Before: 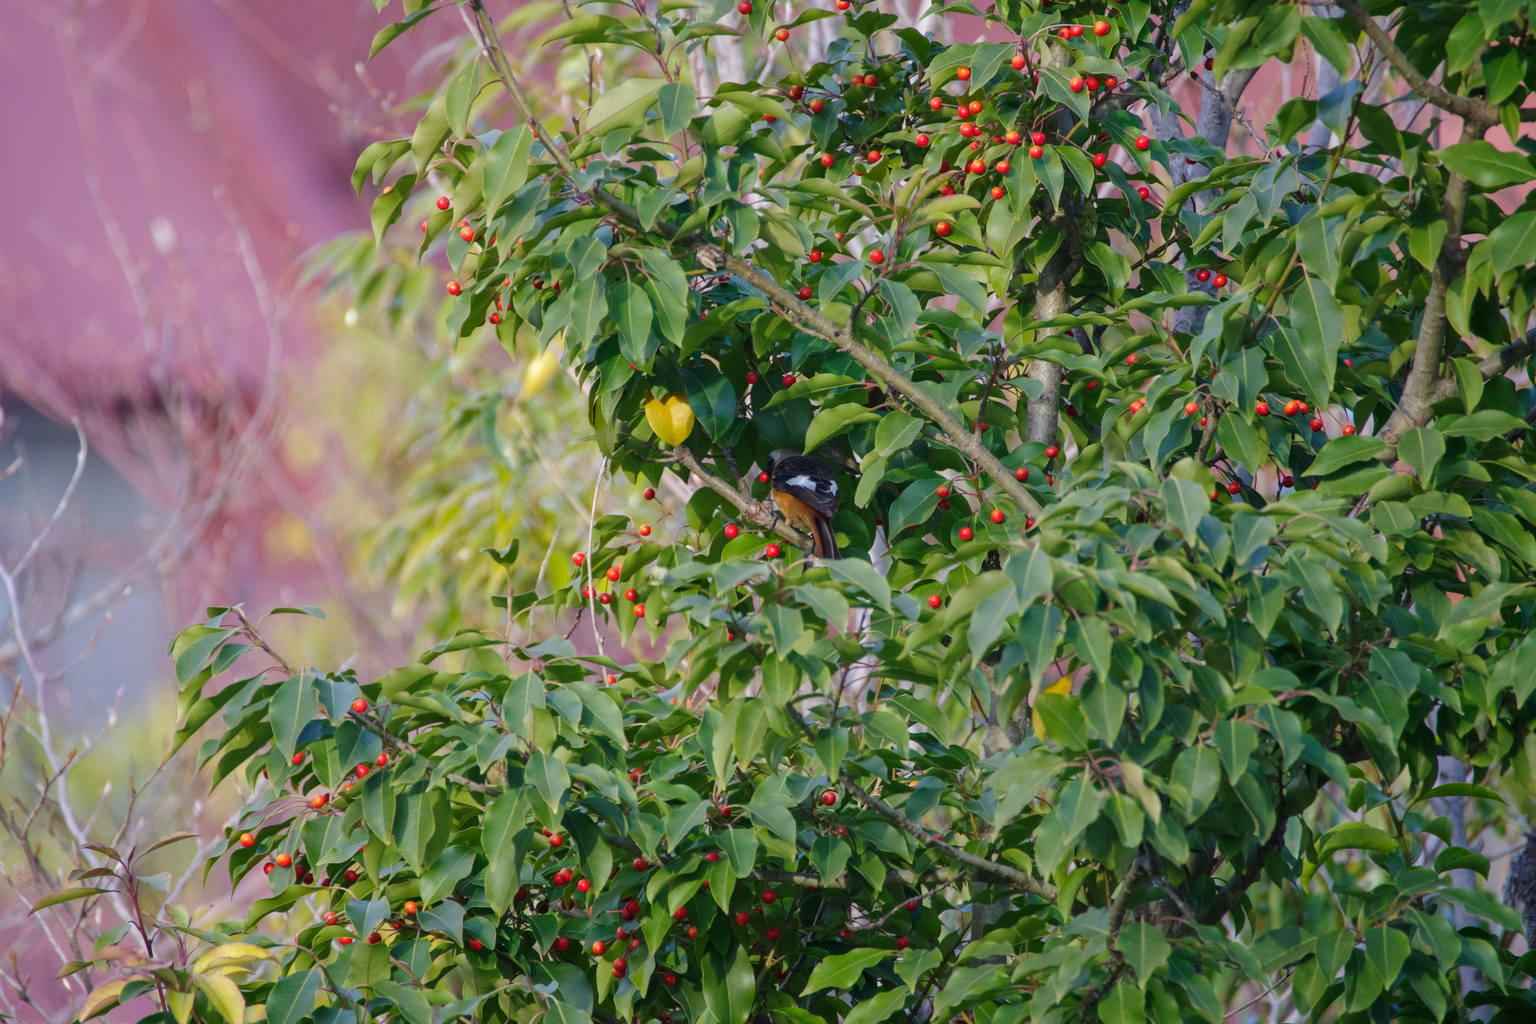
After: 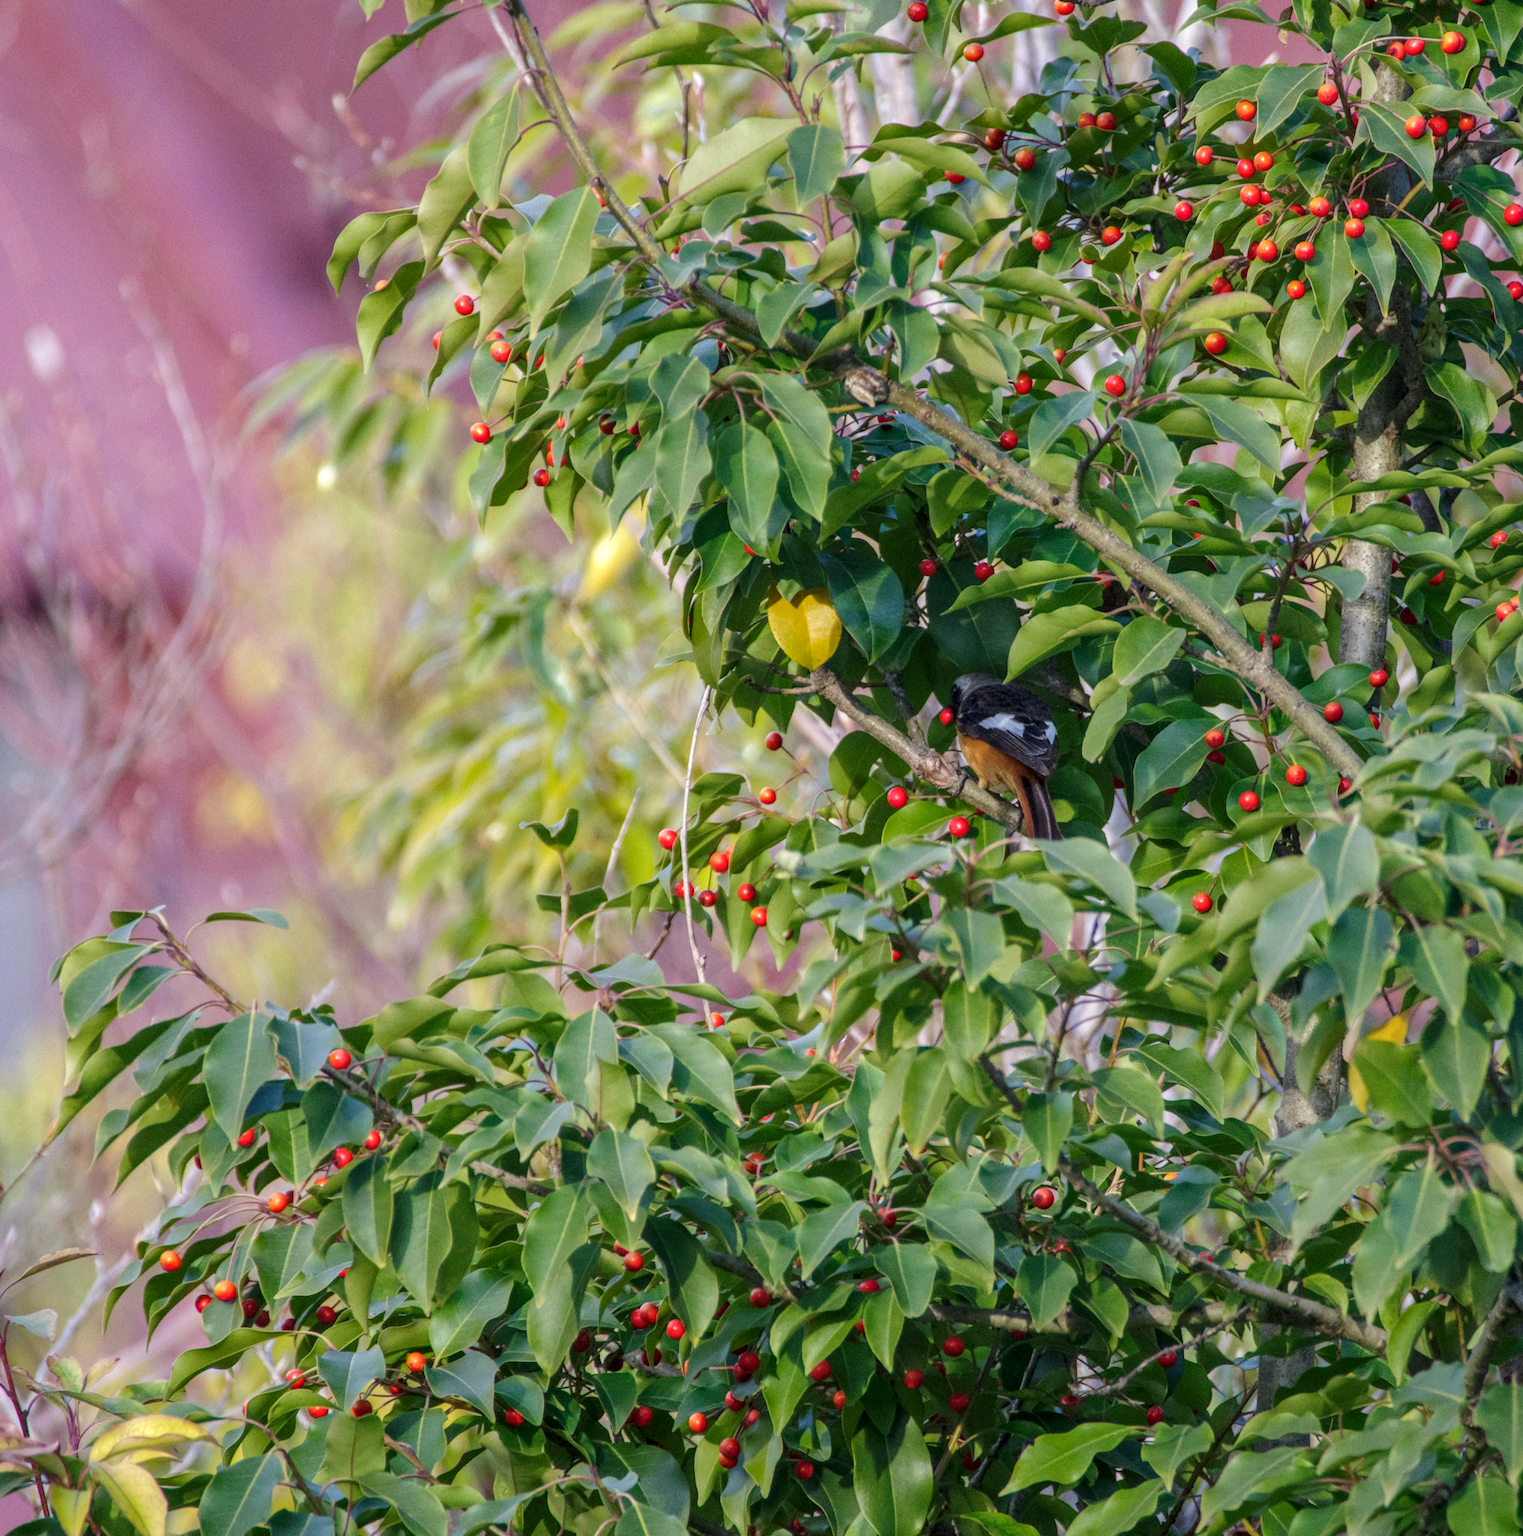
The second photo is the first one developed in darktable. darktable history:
exposure: exposure 0.128 EV, compensate exposure bias true, compensate highlight preservation false
crop and rotate: left 8.717%, right 25.157%
local contrast: highlights 2%, shadows 2%, detail 133%
